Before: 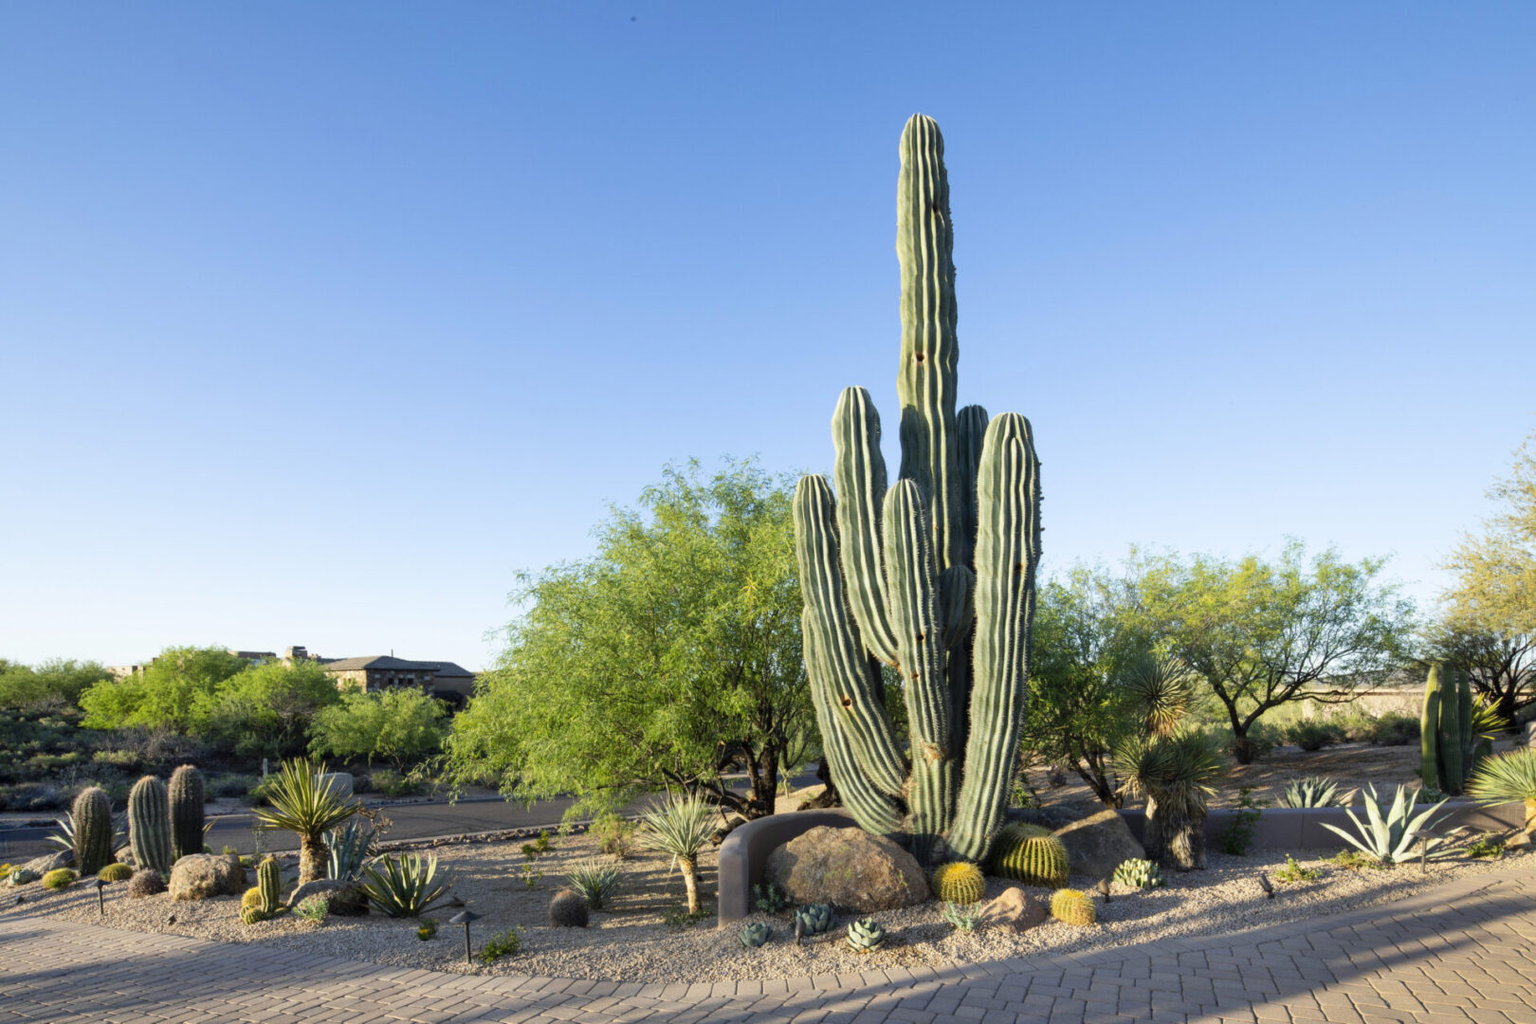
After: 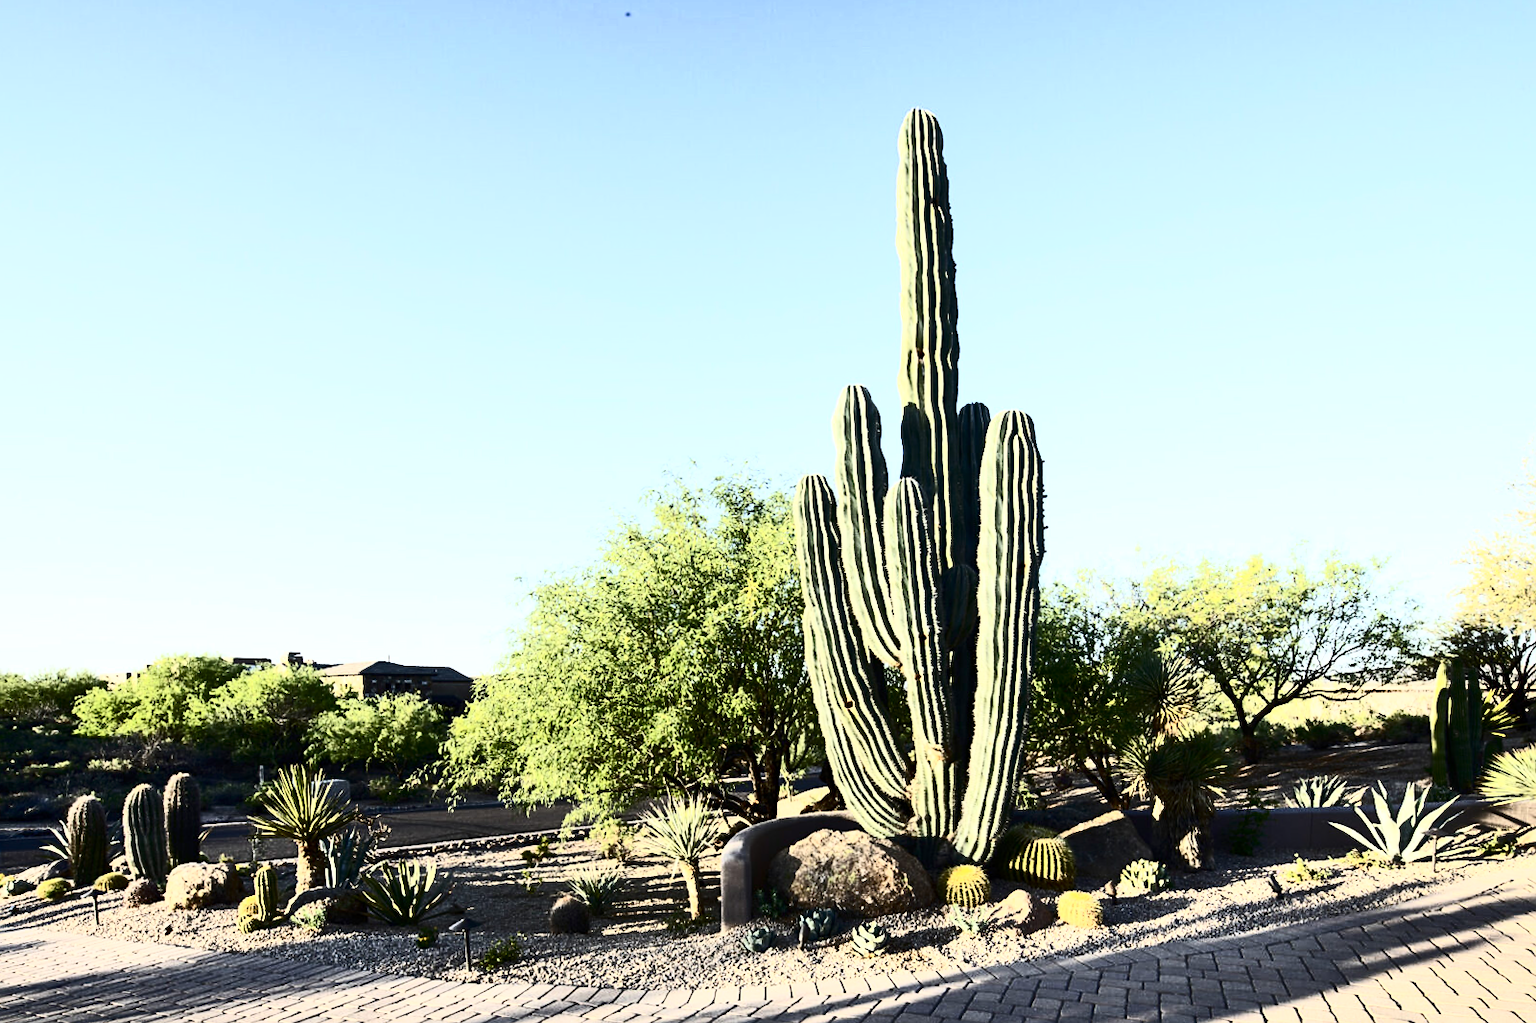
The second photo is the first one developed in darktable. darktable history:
sharpen: on, module defaults
contrast brightness saturation: contrast 0.93, brightness 0.2
rotate and perspective: rotation -0.45°, automatic cropping original format, crop left 0.008, crop right 0.992, crop top 0.012, crop bottom 0.988
